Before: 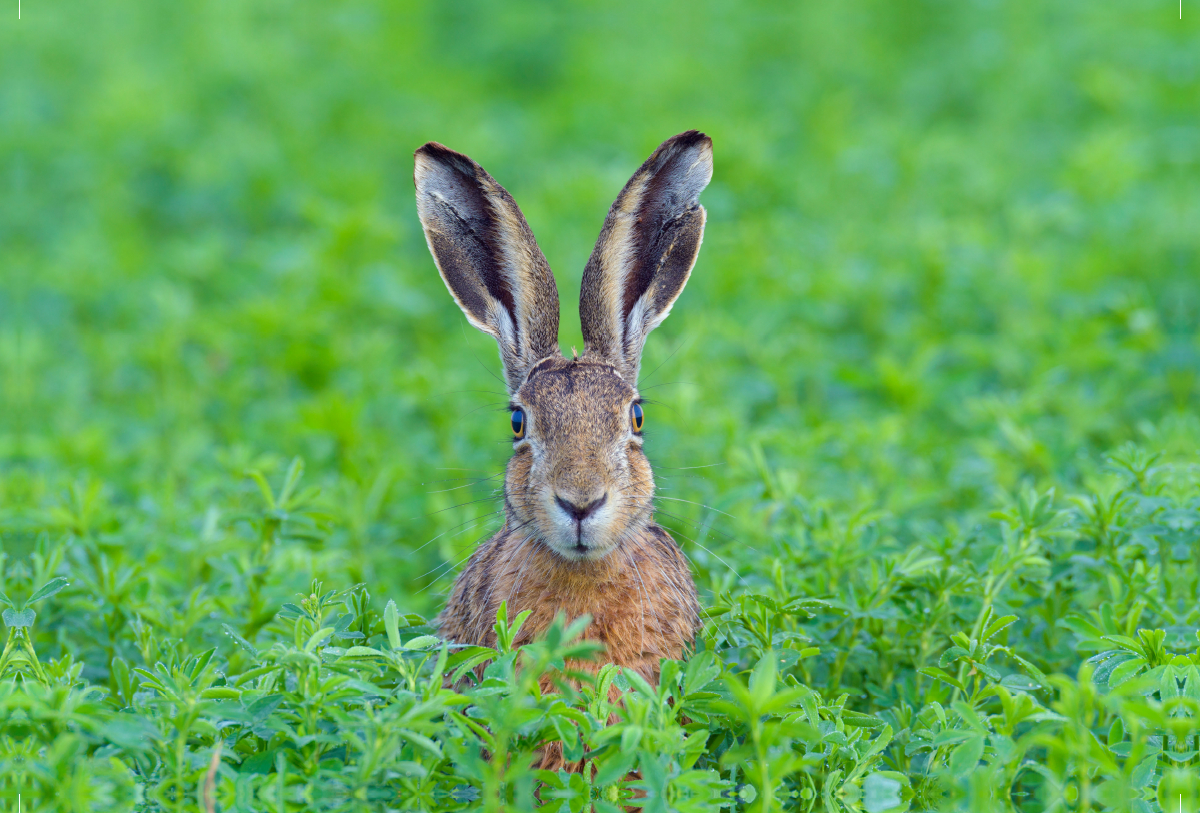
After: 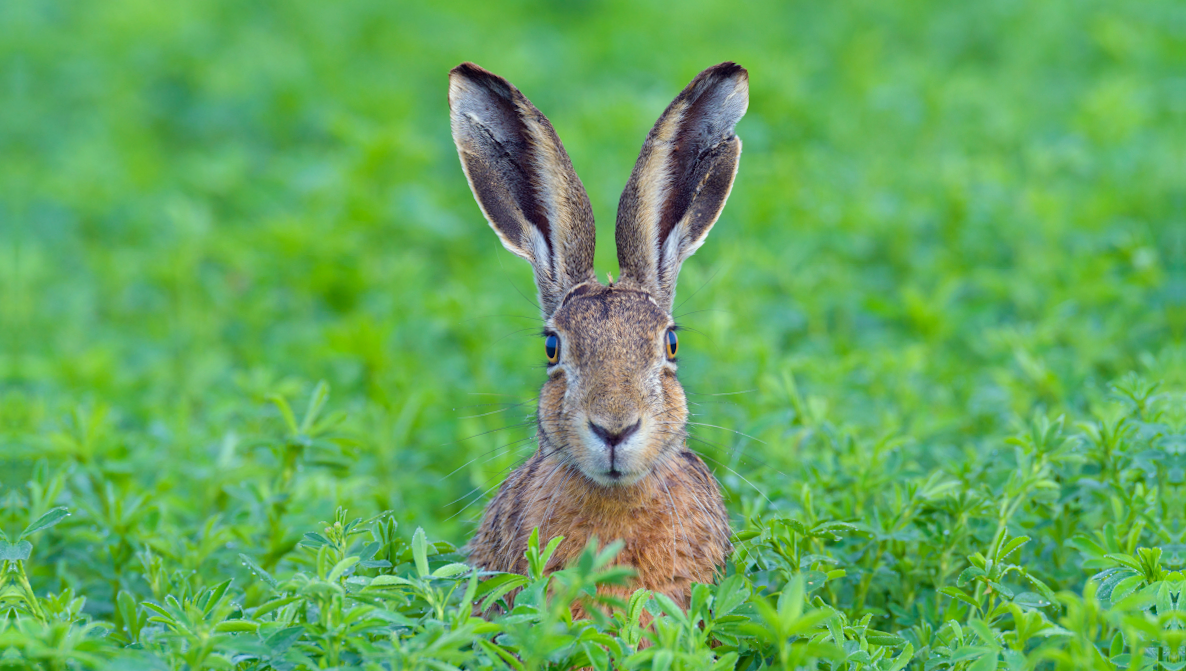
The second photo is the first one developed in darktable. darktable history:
crop and rotate: top 5.609%, bottom 5.609%
rotate and perspective: rotation 0.679°, lens shift (horizontal) 0.136, crop left 0.009, crop right 0.991, crop top 0.078, crop bottom 0.95
